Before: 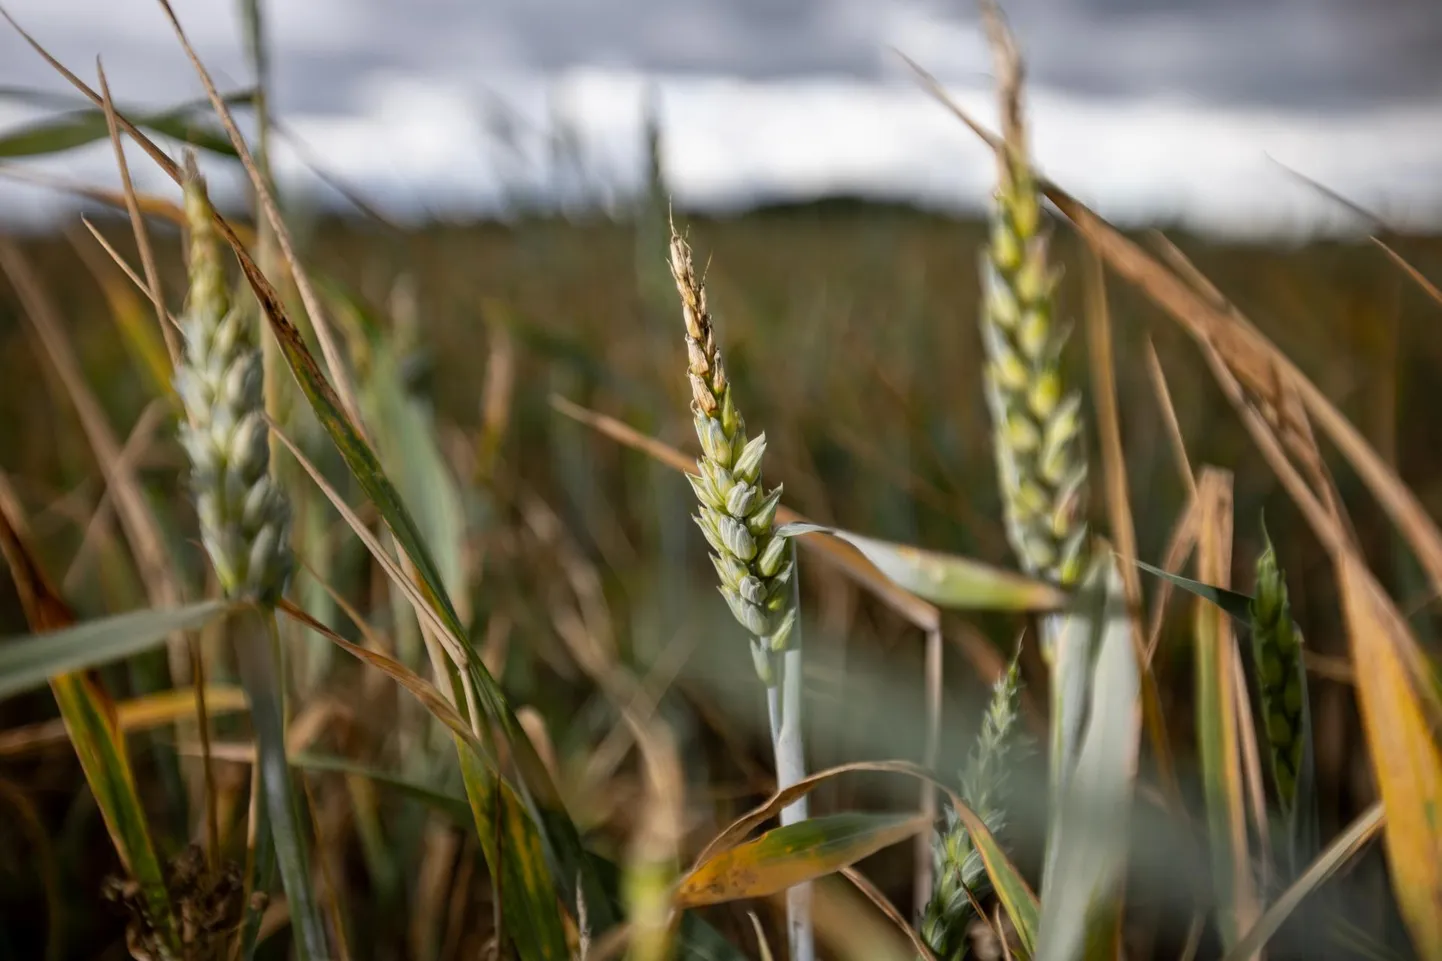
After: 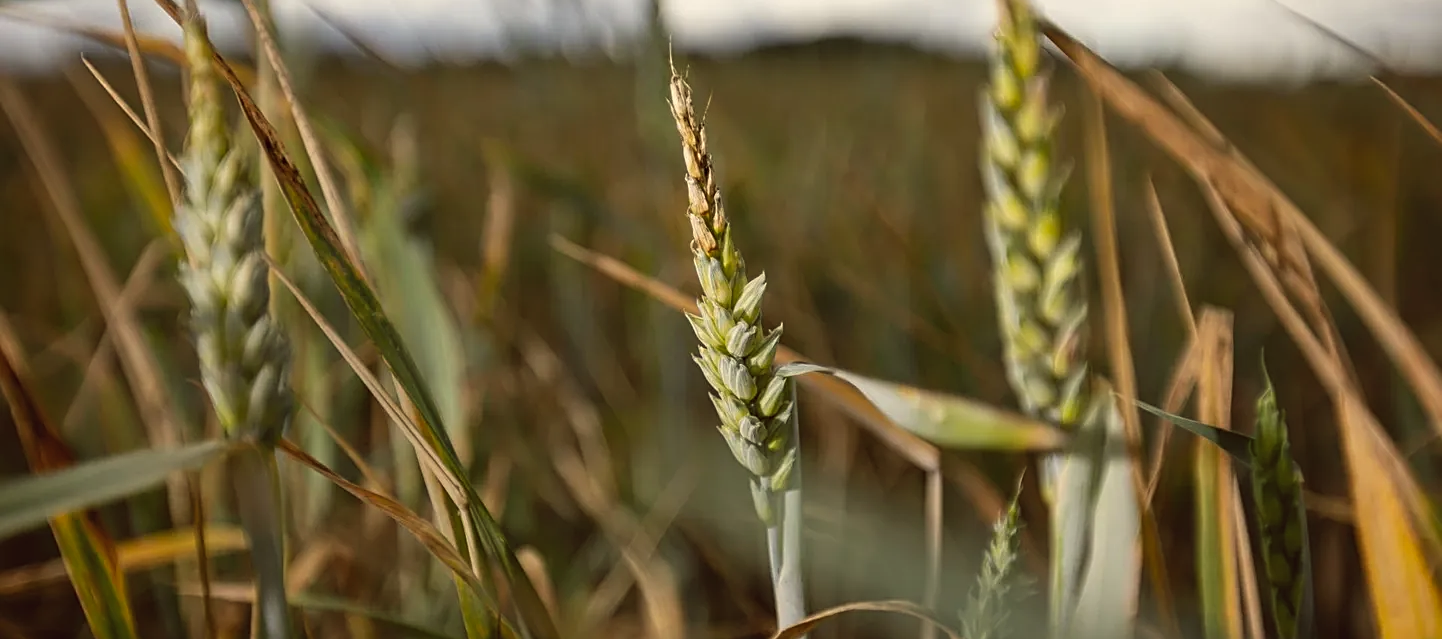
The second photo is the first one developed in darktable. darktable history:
sharpen: on, module defaults
crop: top 16.727%, bottom 16.727%
color balance: lift [1.005, 1.002, 0.998, 0.998], gamma [1, 1.021, 1.02, 0.979], gain [0.923, 1.066, 1.056, 0.934]
